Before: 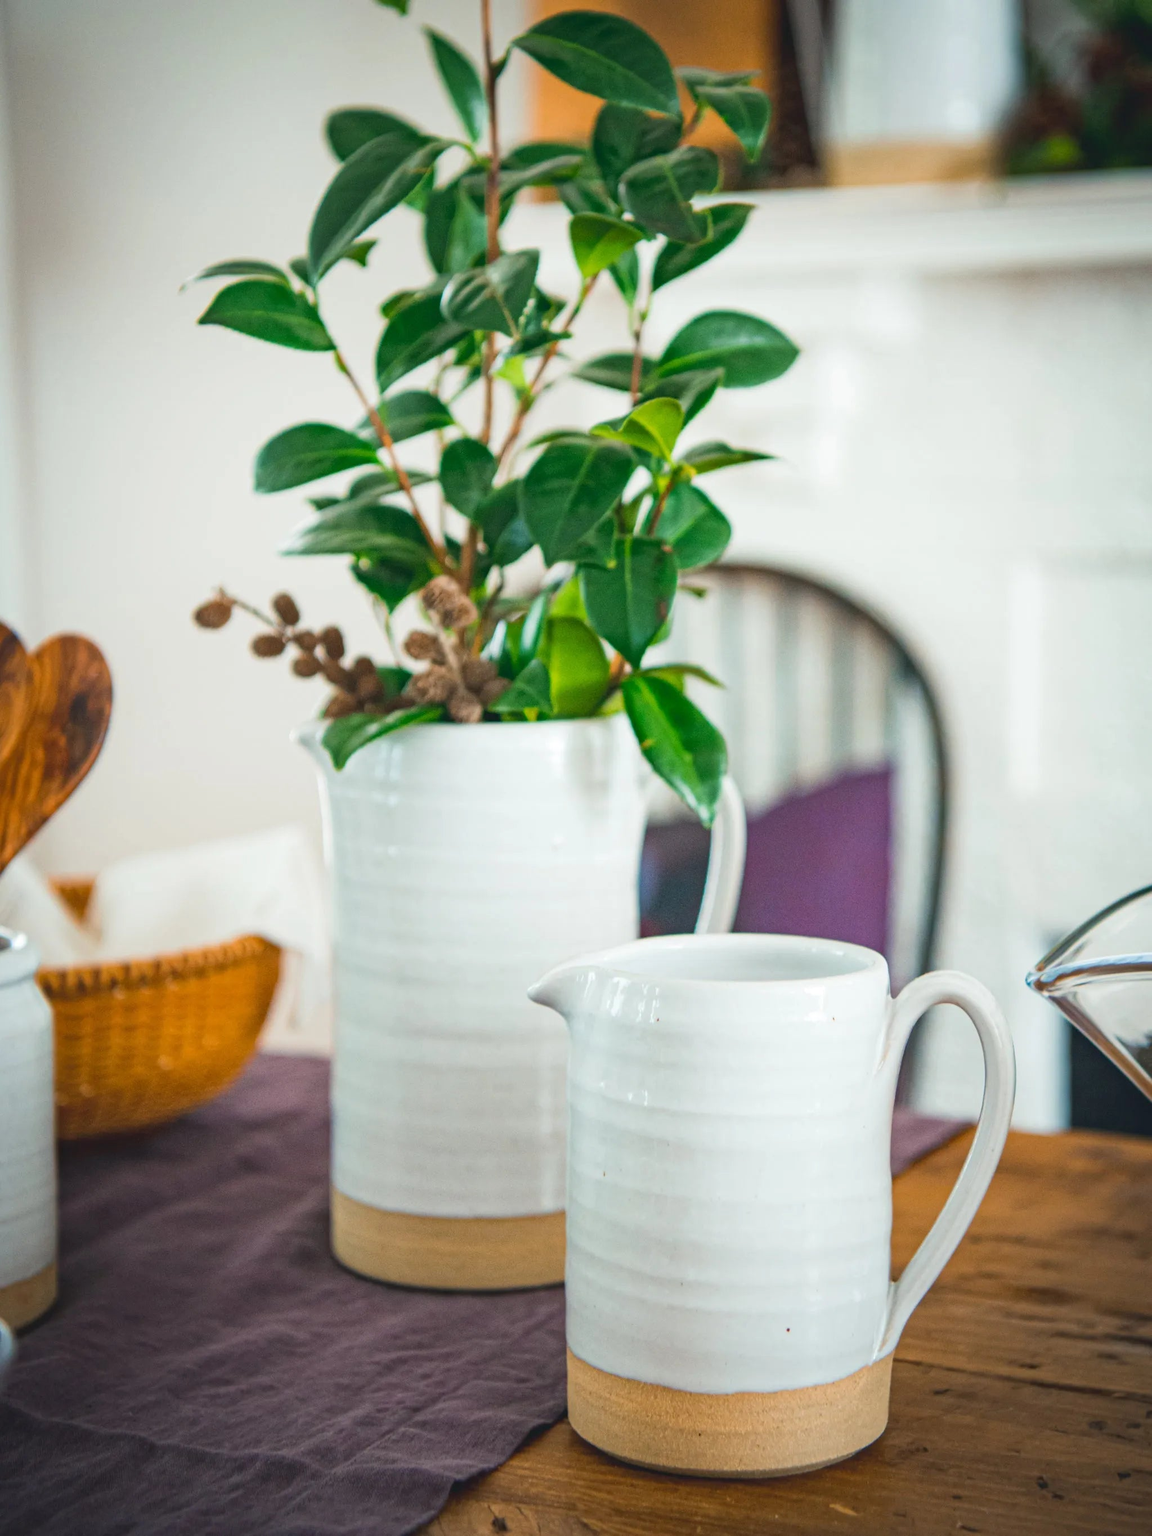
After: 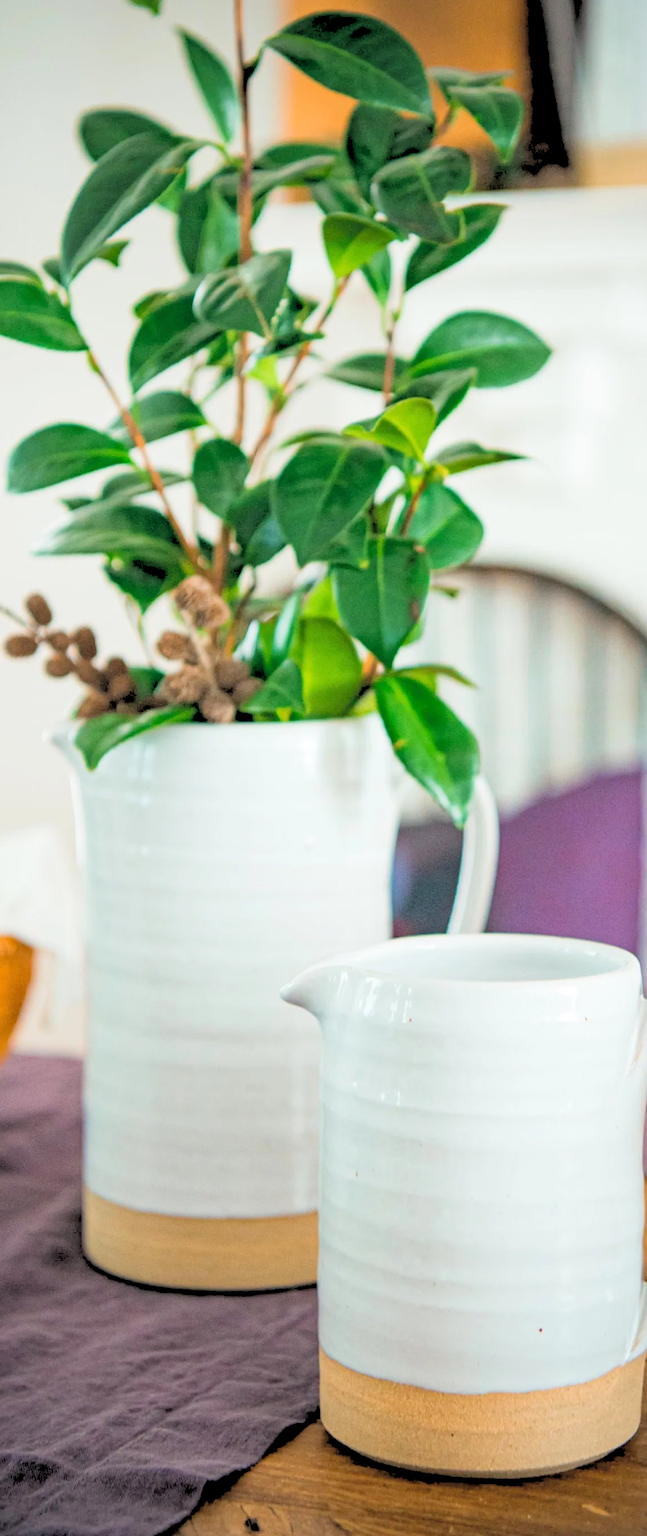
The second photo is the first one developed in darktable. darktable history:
rgb levels: levels [[0.027, 0.429, 0.996], [0, 0.5, 1], [0, 0.5, 1]]
crop: left 21.496%, right 22.254%
